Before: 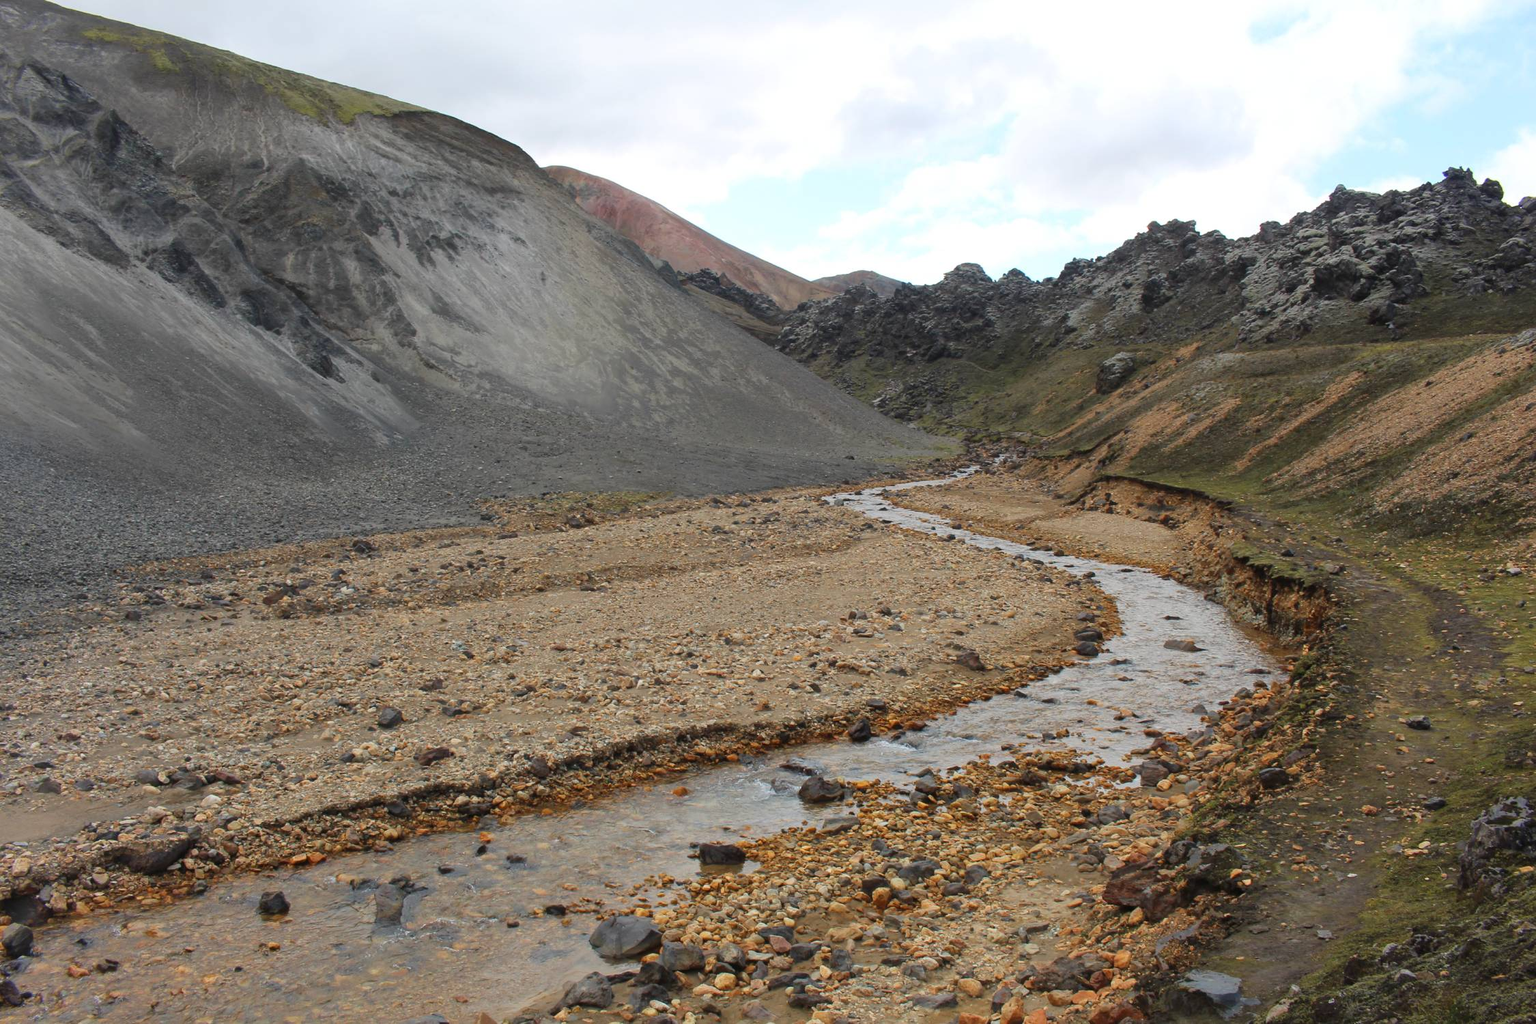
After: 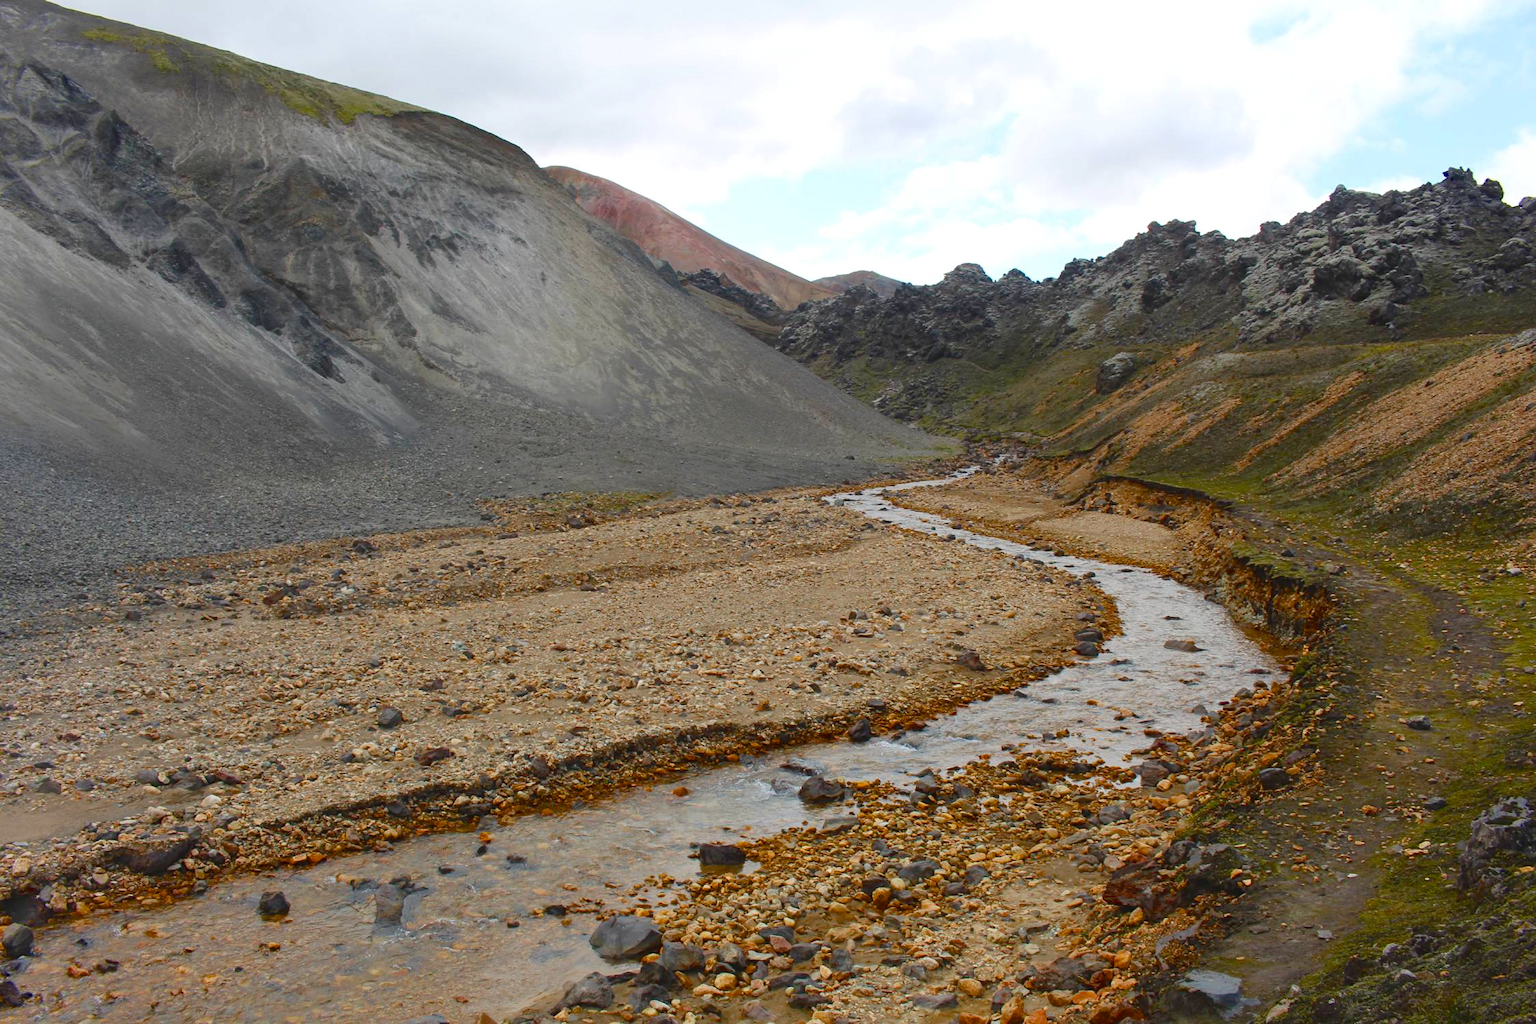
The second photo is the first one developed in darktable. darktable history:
color balance rgb: global offset › luminance 0.484%, global offset › hue 168.84°, perceptual saturation grading › global saturation 27.589%, perceptual saturation grading › highlights -25.904%, perceptual saturation grading › shadows 26.048%, global vibrance 1.827%, saturation formula JzAzBz (2021)
